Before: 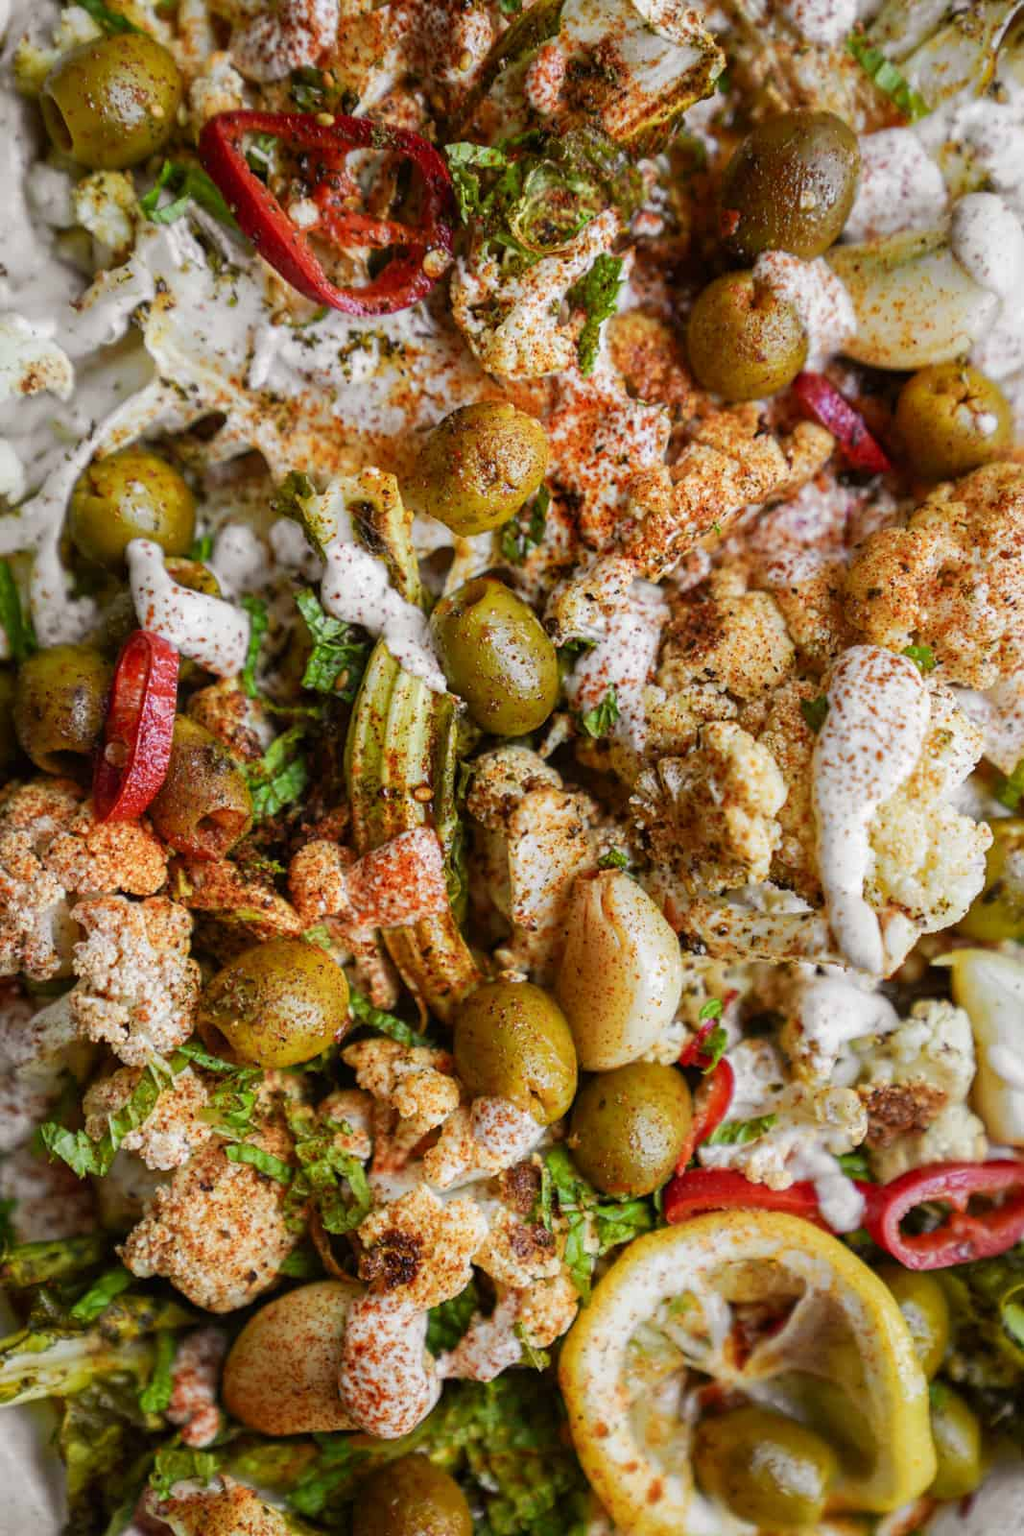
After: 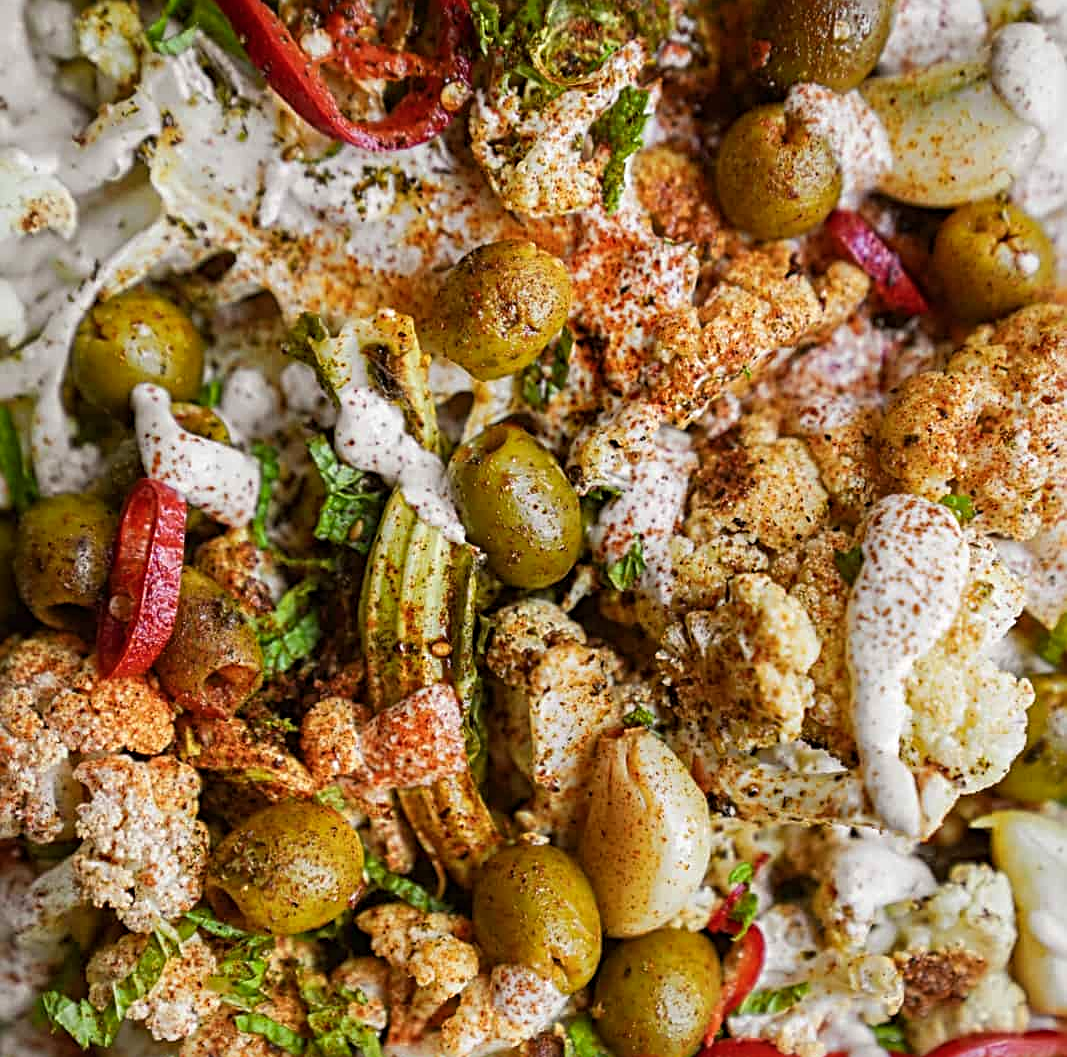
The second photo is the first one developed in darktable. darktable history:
sharpen: radius 3.954
crop: top 11.181%, bottom 22.702%
color balance rgb: power › chroma 0.243%, power › hue 62.88°, perceptual saturation grading › global saturation 0.203%, global vibrance 14.424%
